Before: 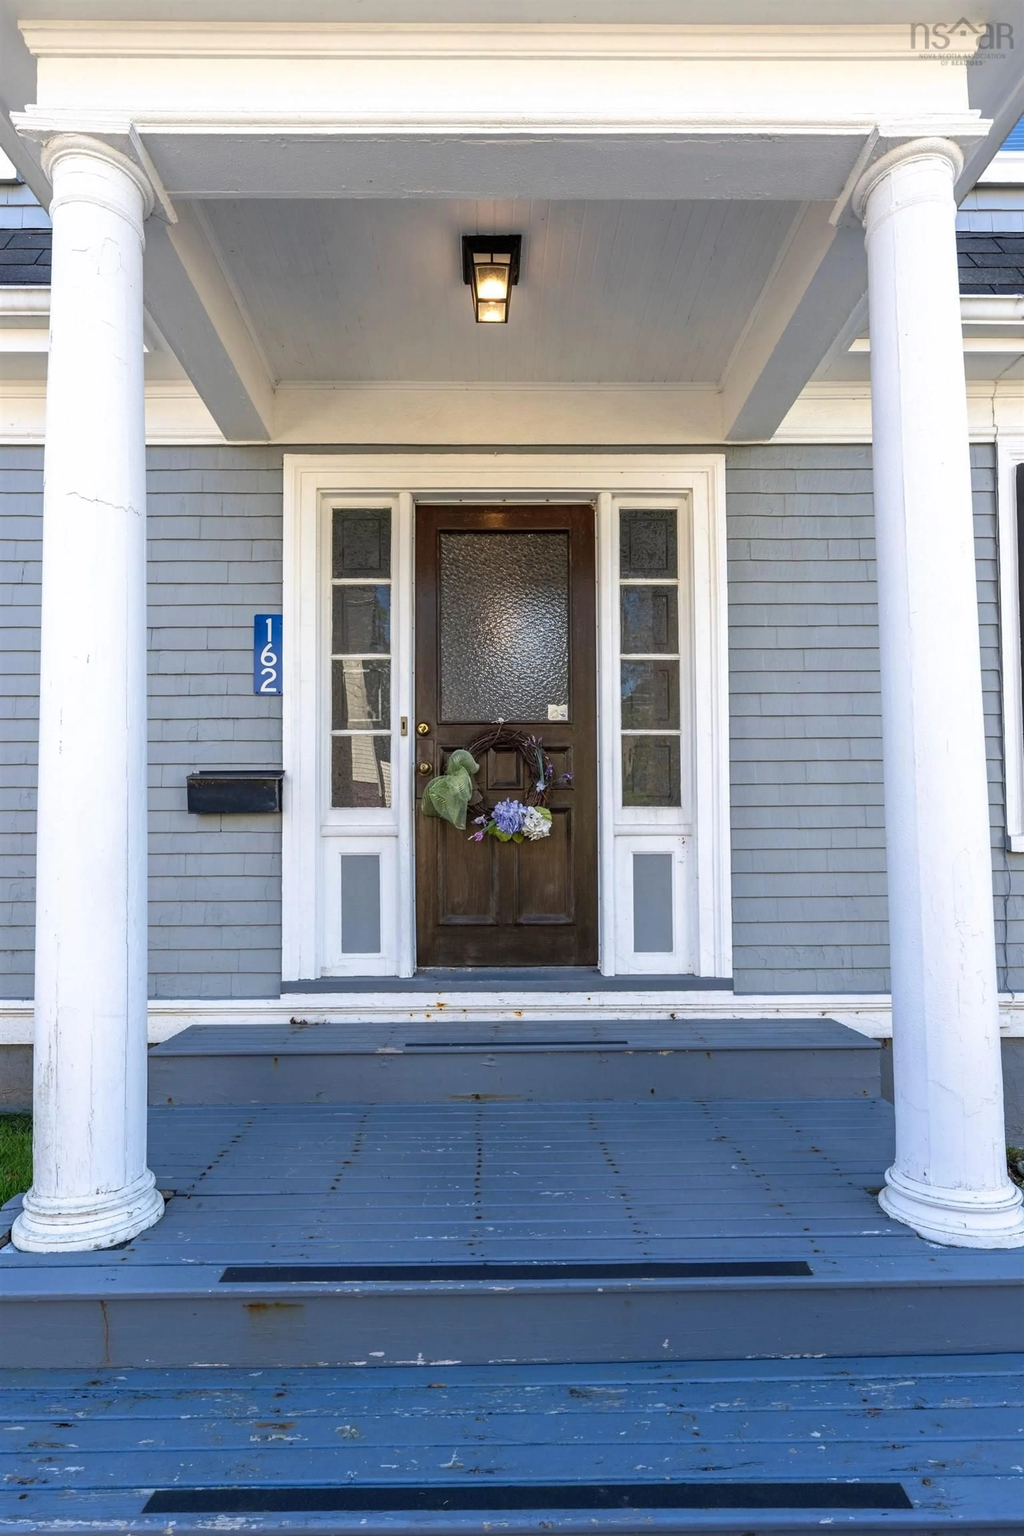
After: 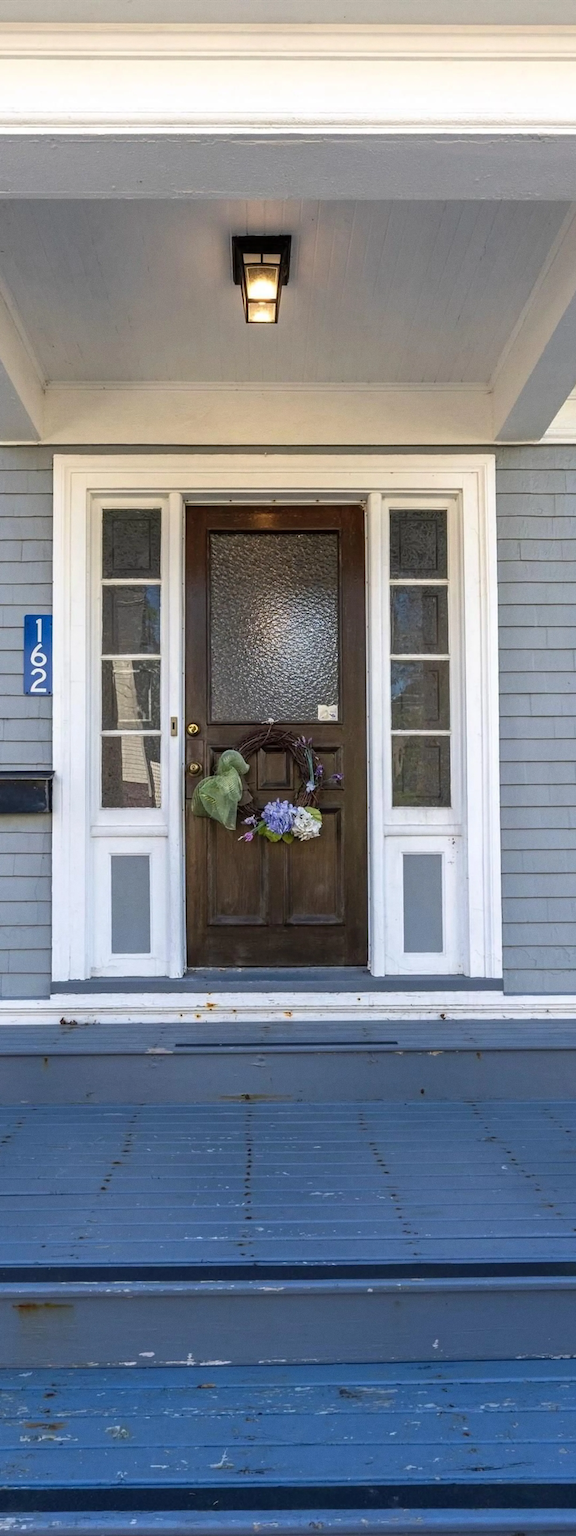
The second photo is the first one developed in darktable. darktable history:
crop and rotate: left 22.516%, right 21.234%
grain: coarseness 0.09 ISO
